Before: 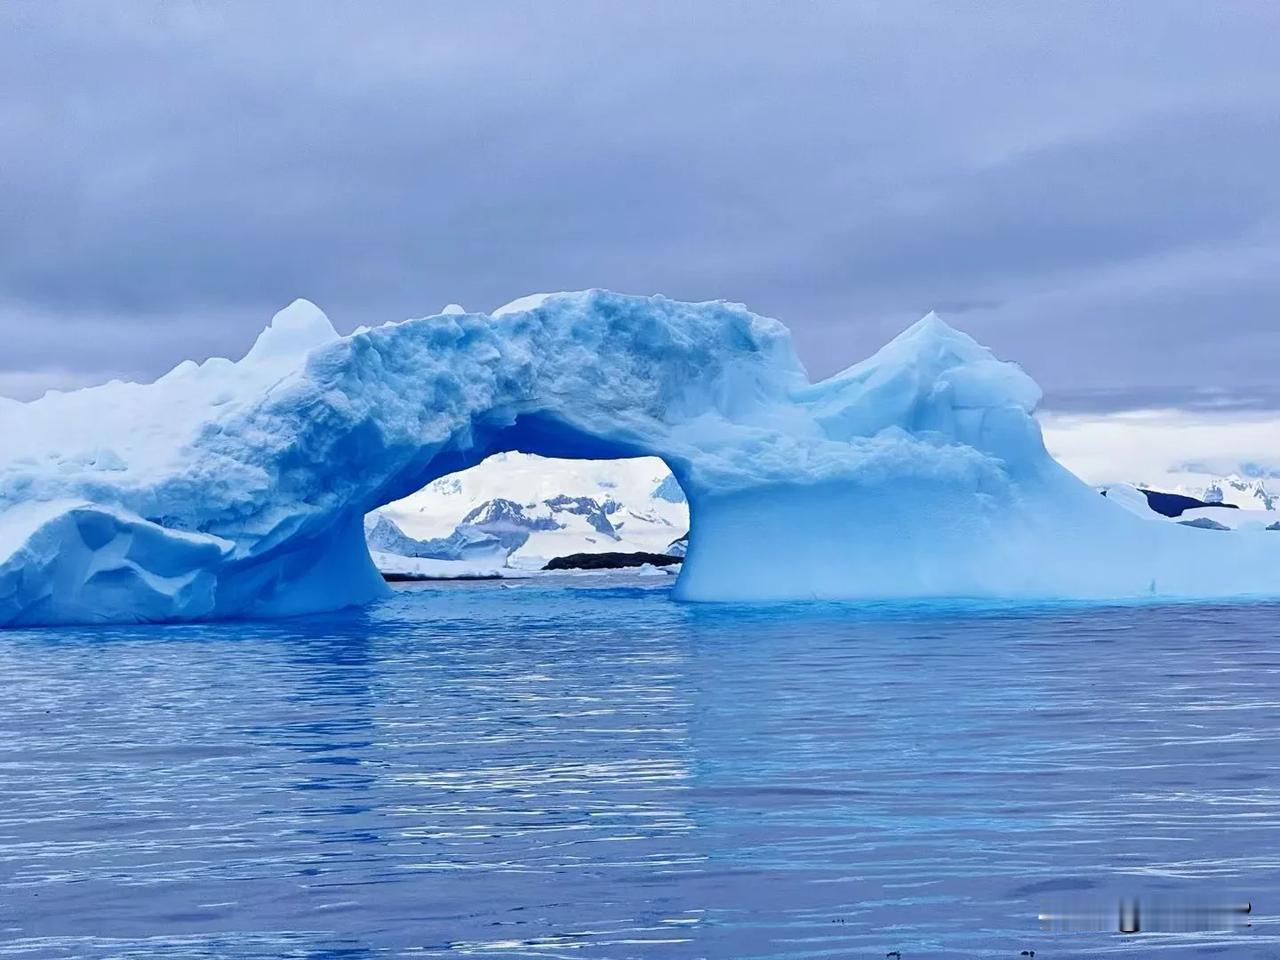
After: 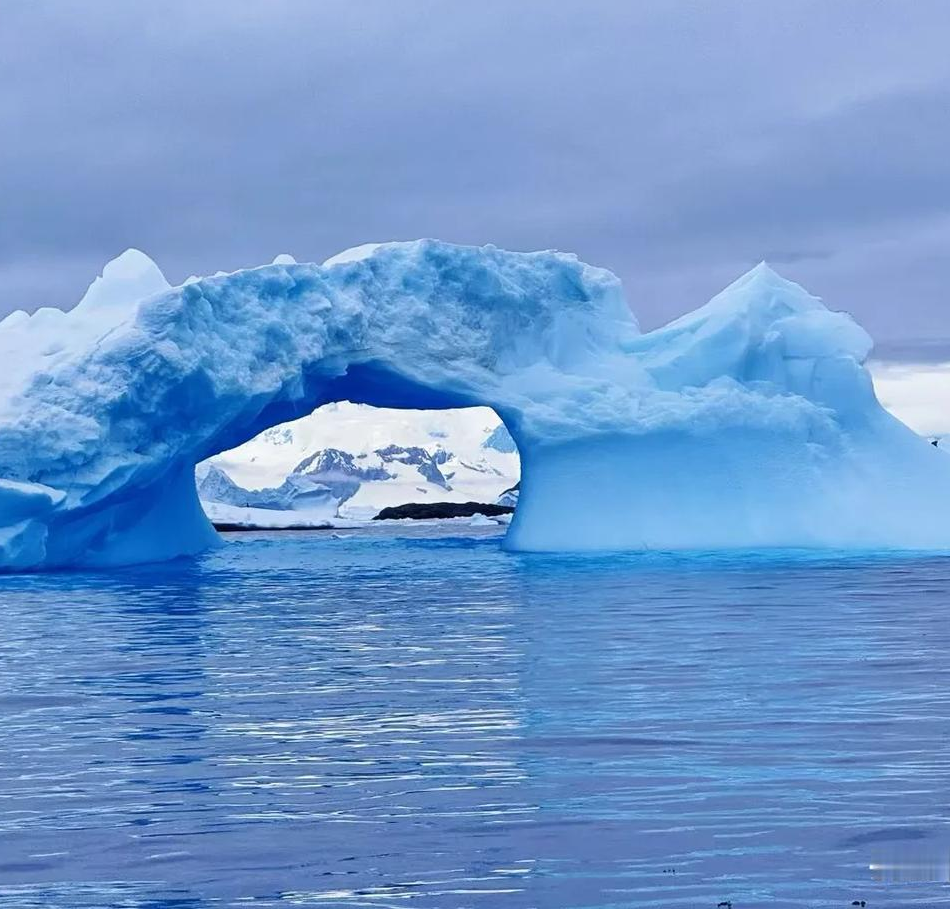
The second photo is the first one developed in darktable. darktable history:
crop and rotate: left 13.203%, top 5.271%, right 12.563%
